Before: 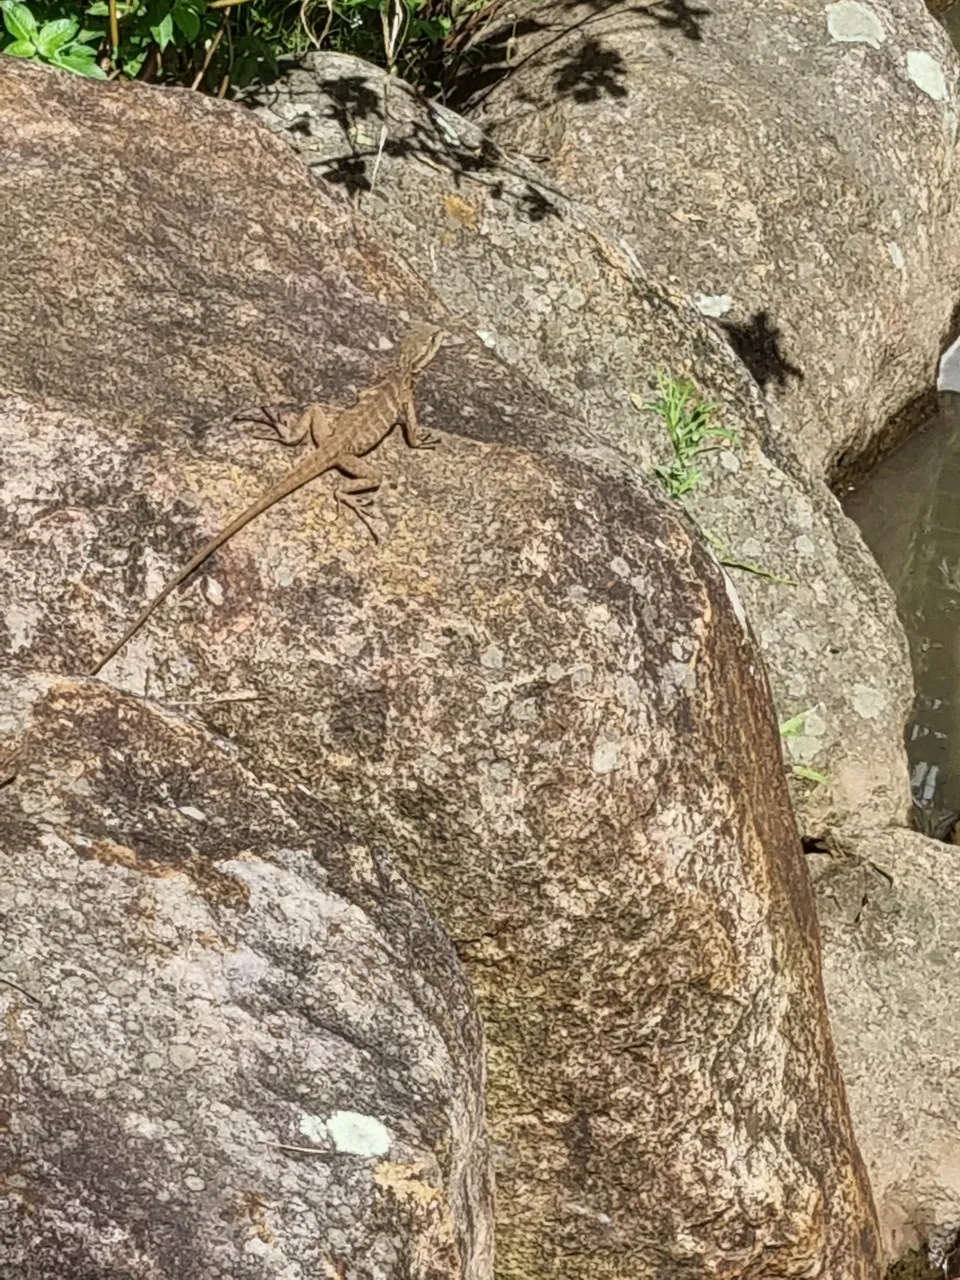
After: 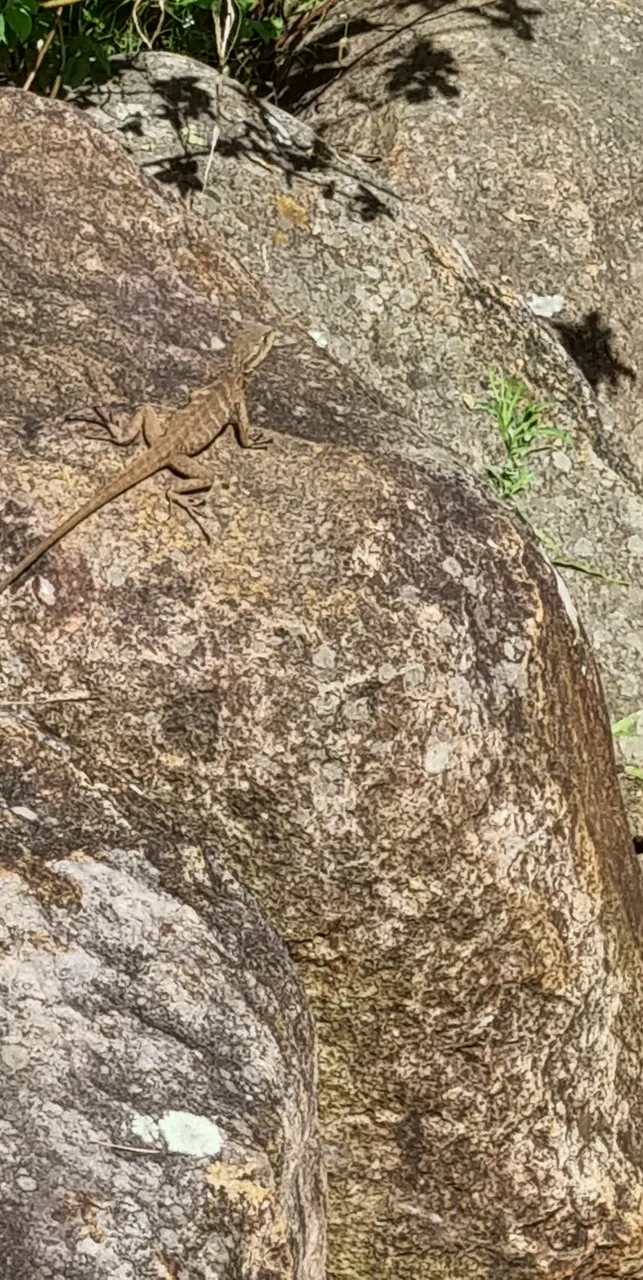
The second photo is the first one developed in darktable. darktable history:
contrast brightness saturation: contrast 0.028, brightness -0.036
crop and rotate: left 17.602%, right 15.324%
